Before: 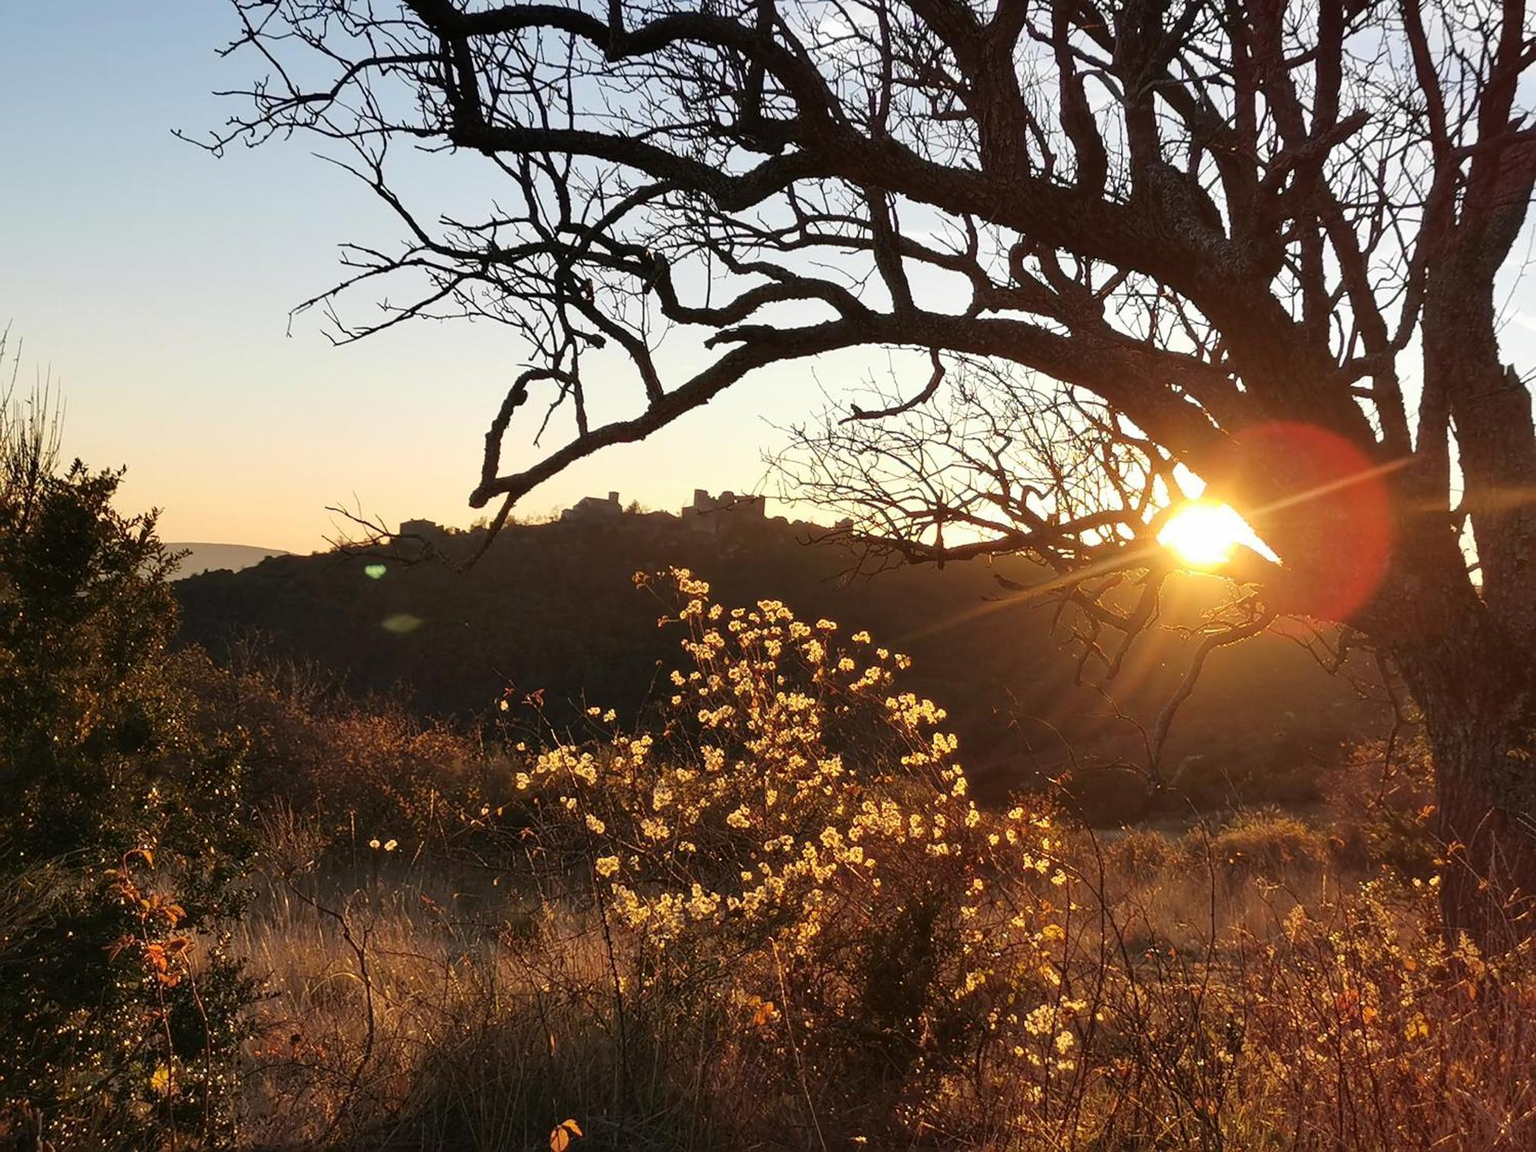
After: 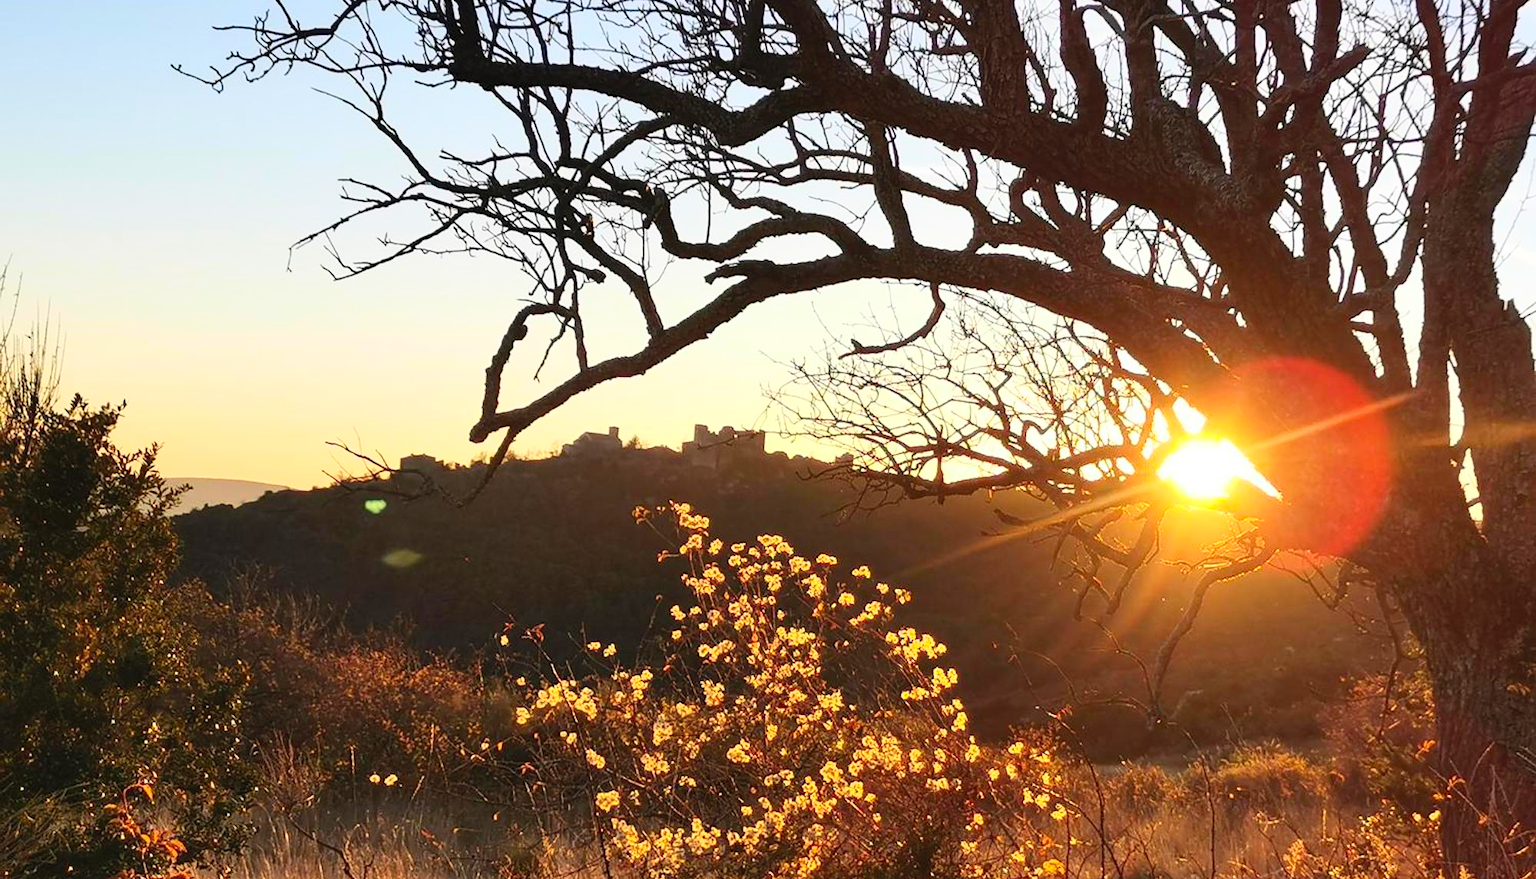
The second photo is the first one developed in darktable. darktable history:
crop: top 5.668%, bottom 17.939%
contrast brightness saturation: contrast 0.241, brightness 0.247, saturation 0.373
